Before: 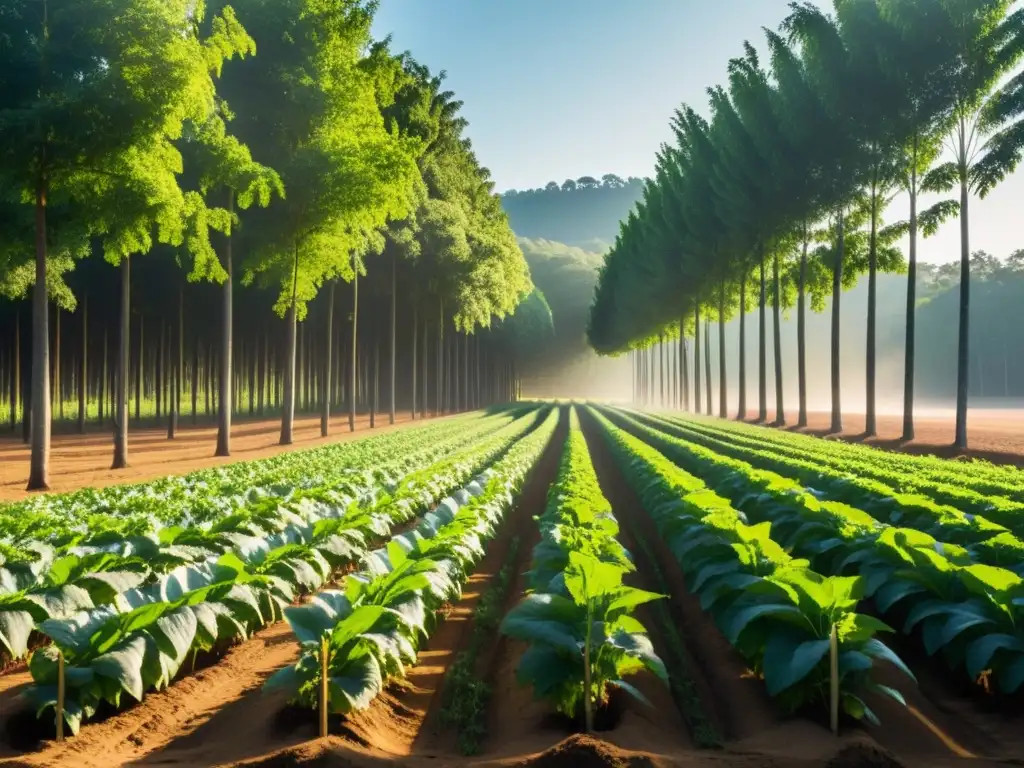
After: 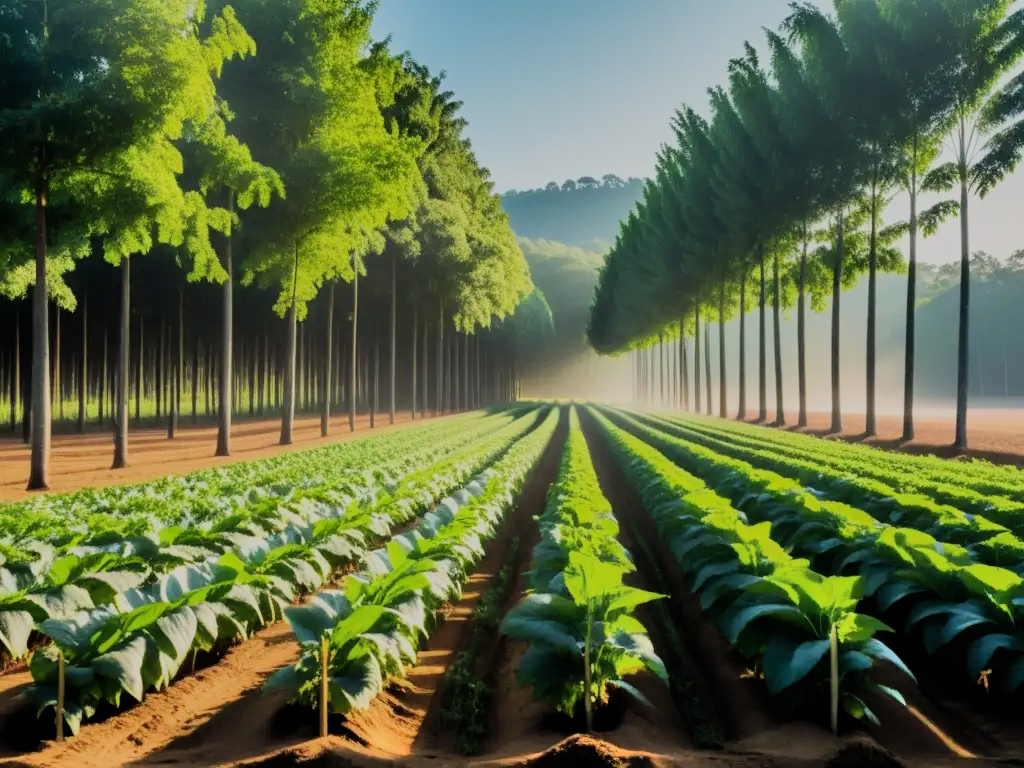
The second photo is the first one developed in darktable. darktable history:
shadows and highlights: highlights color adjustment 0.152%, low approximation 0.01, soften with gaussian
filmic rgb: black relative exposure -6.96 EV, white relative exposure 5.61 EV, hardness 2.85, color science v6 (2022)
